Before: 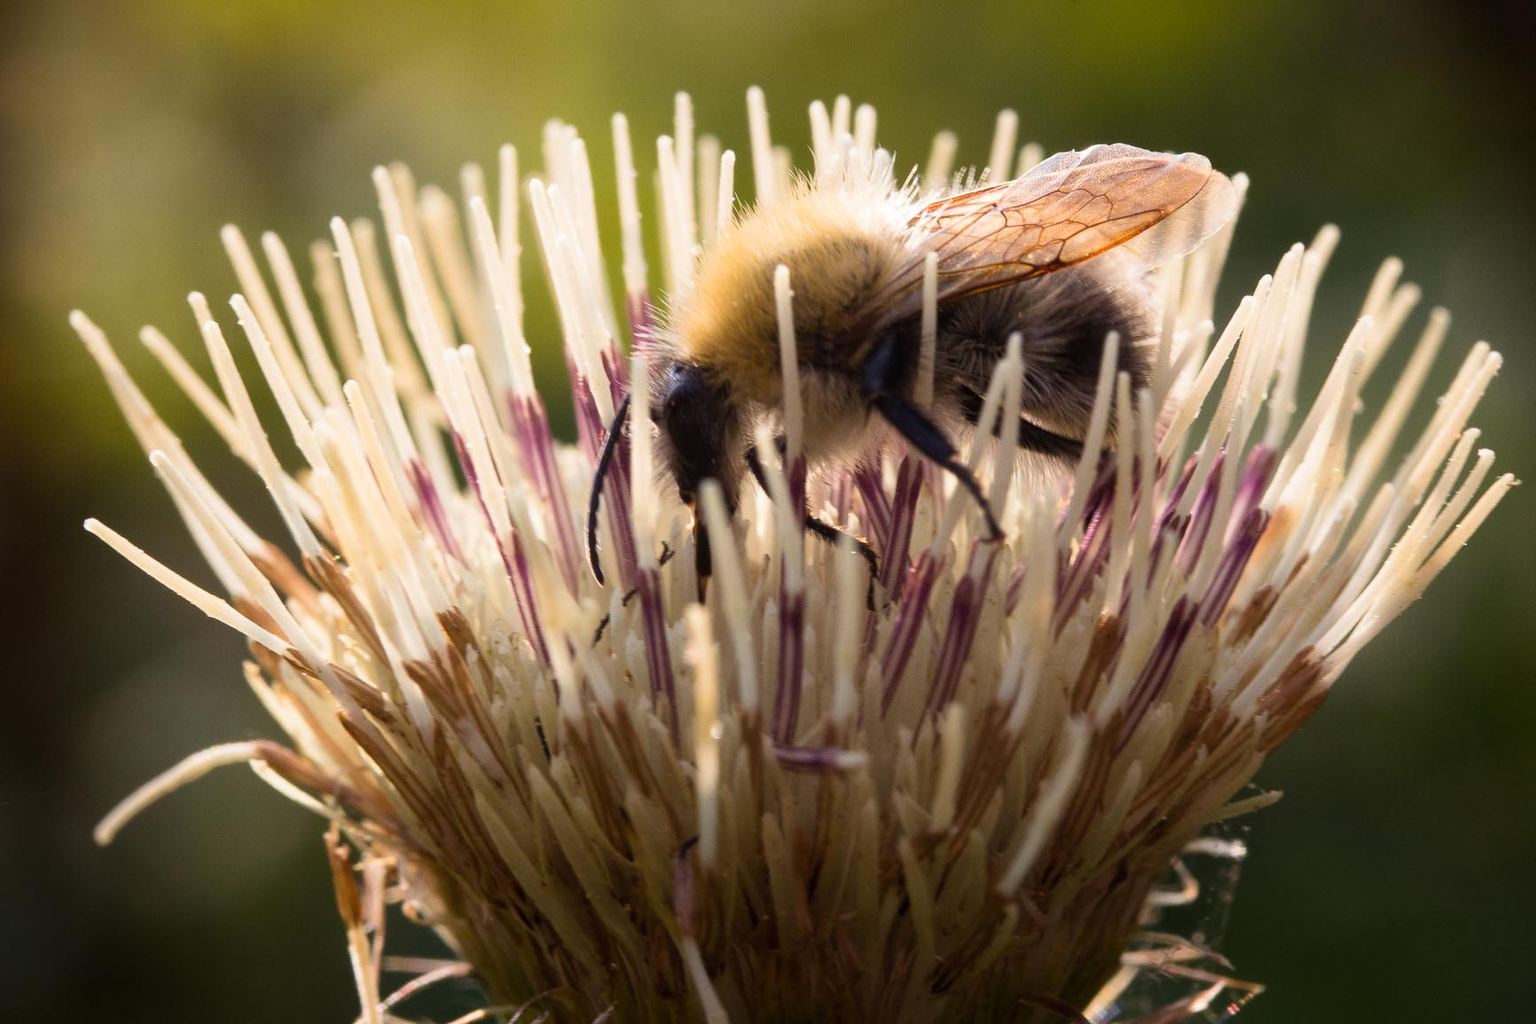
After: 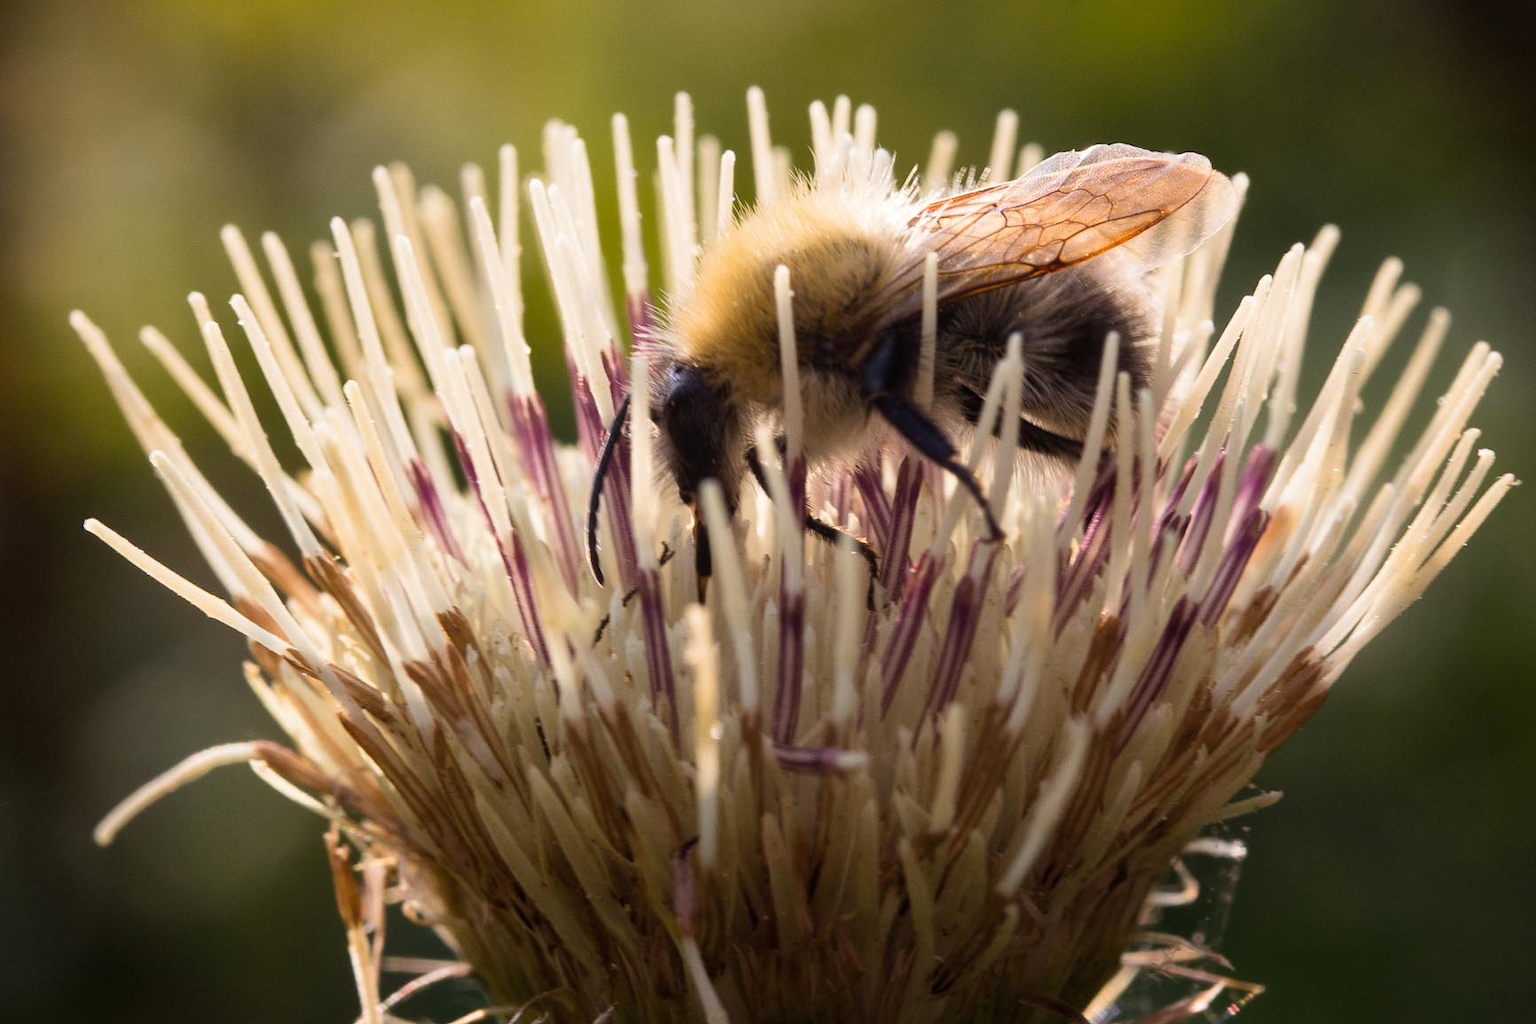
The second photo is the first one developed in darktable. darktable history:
shadows and highlights: shadows 22.72, highlights -48.6, soften with gaussian
